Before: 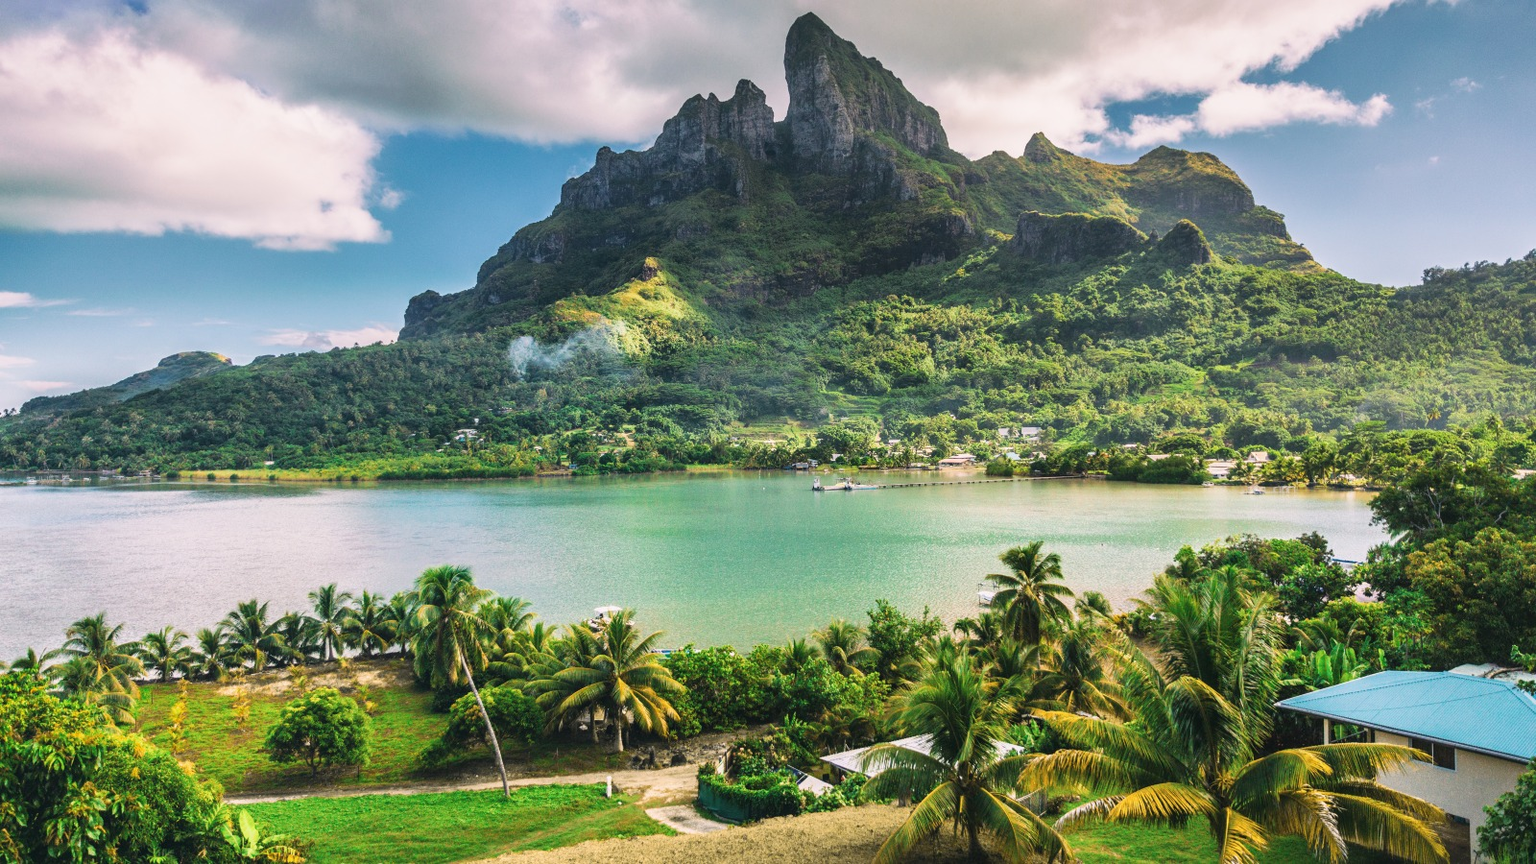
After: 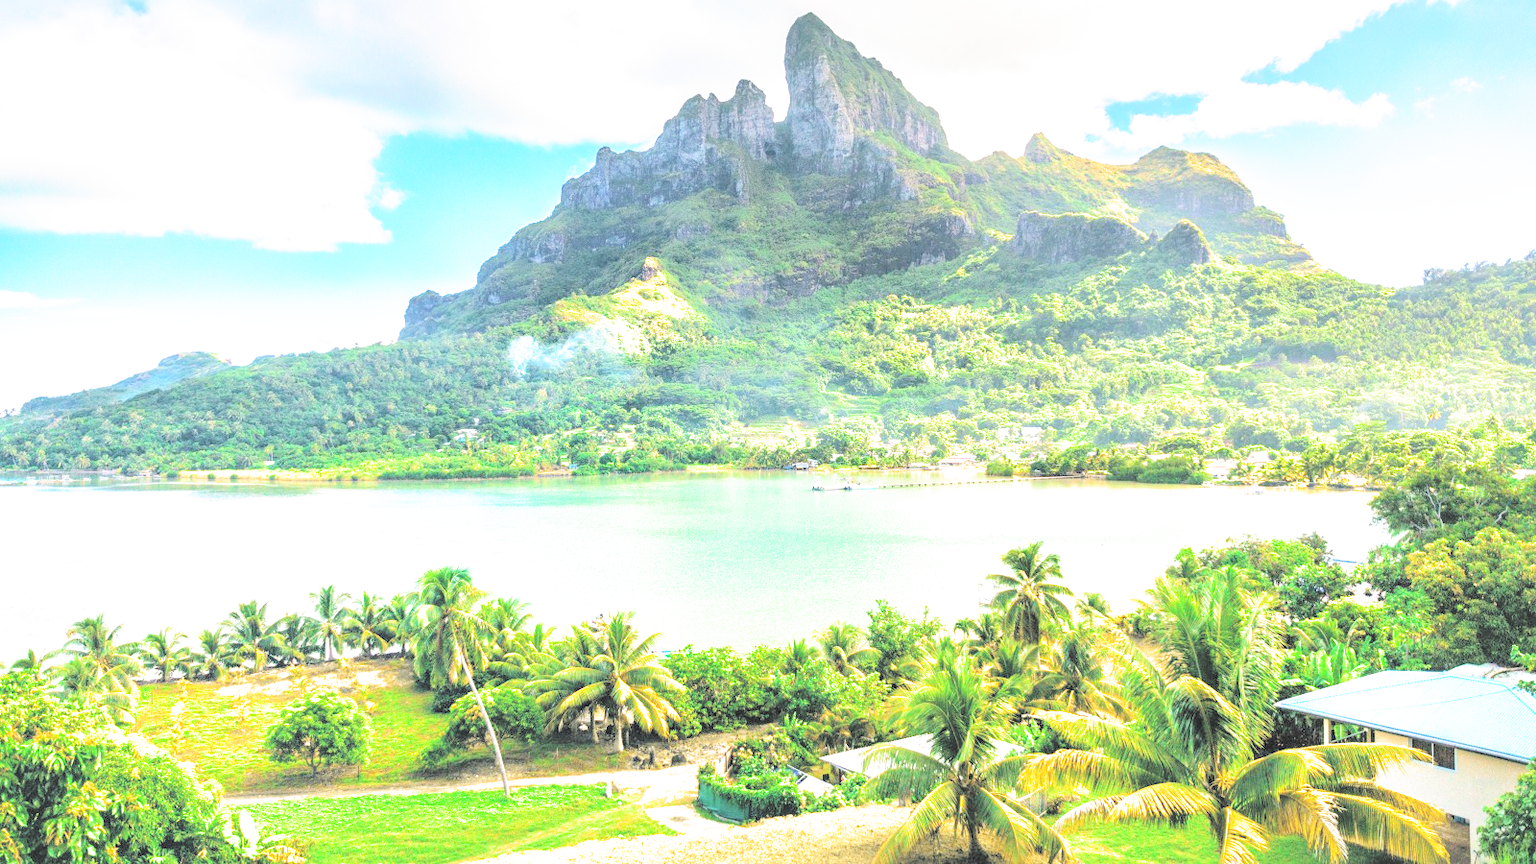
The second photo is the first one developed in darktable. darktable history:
filmic rgb: middle gray luminance 8.8%, black relative exposure -6.3 EV, white relative exposure 2.7 EV, threshold 6 EV, target black luminance 0%, hardness 4.74, latitude 73.47%, contrast 1.332, shadows ↔ highlights balance 10.13%, add noise in highlights 0, preserve chrominance no, color science v3 (2019), use custom middle-gray values true, iterations of high-quality reconstruction 0, contrast in highlights soft, enable highlight reconstruction true
contrast brightness saturation: brightness 1
